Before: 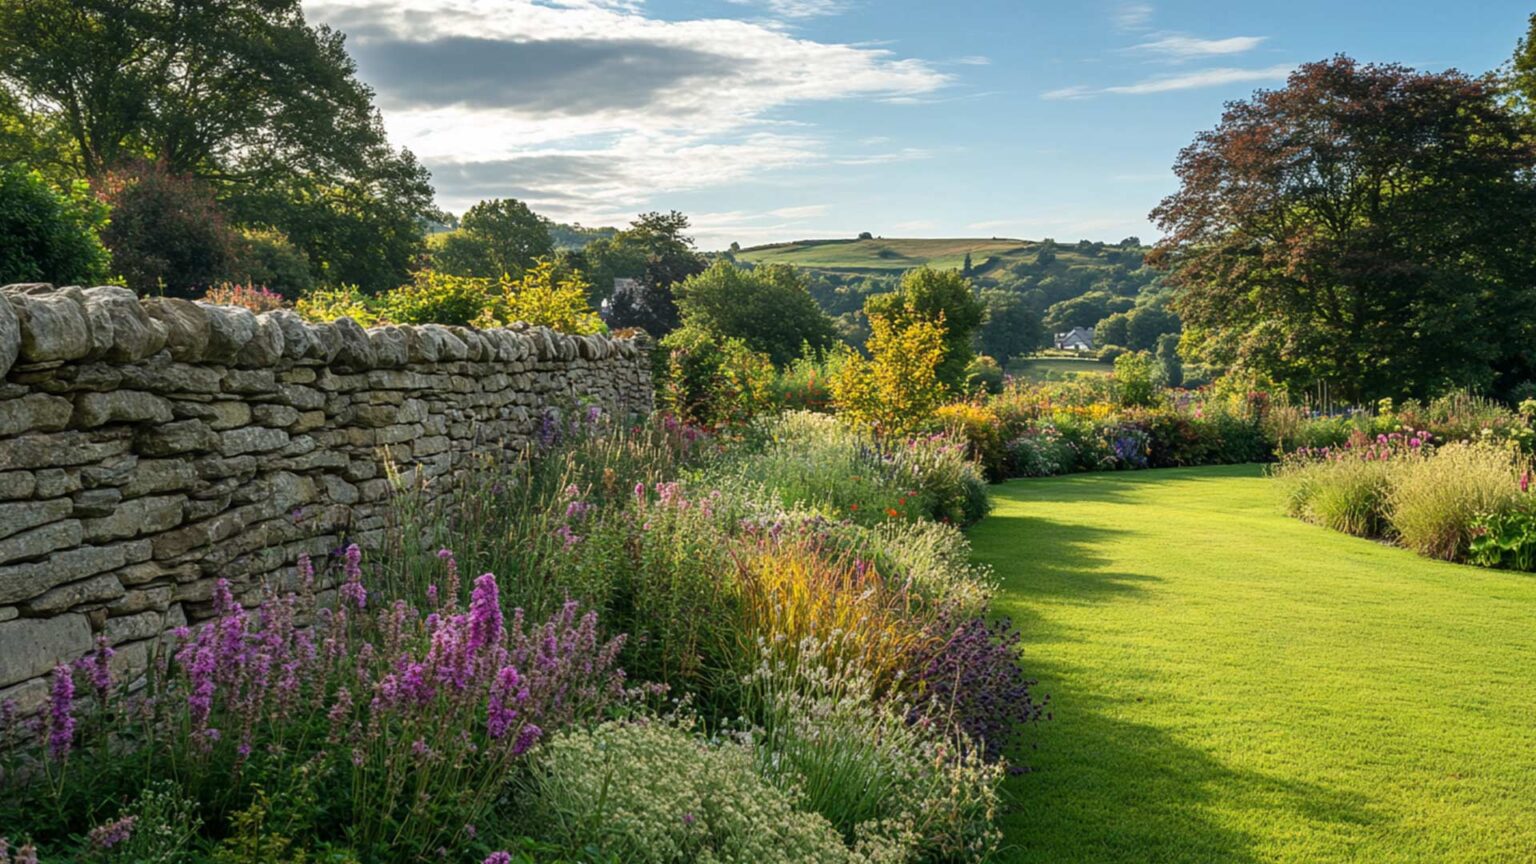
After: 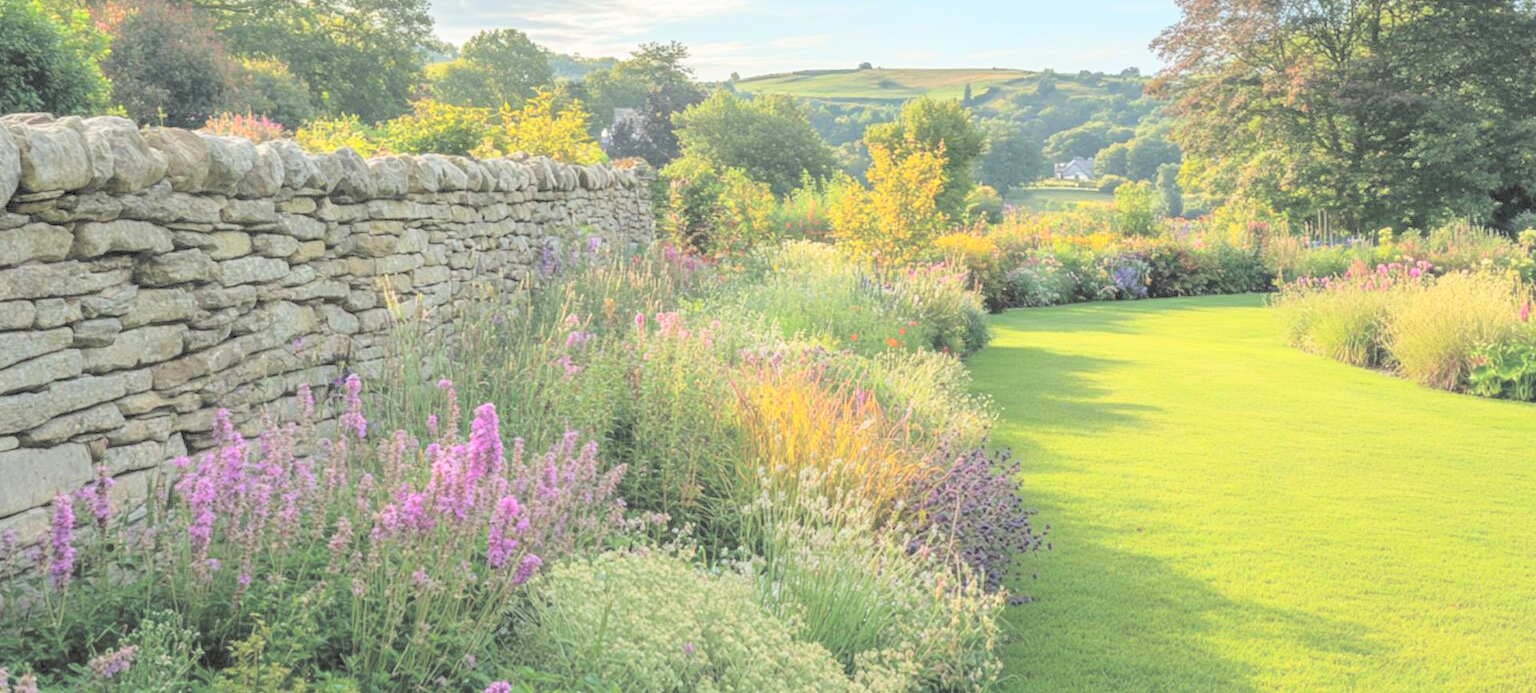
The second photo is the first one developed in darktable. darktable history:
contrast brightness saturation: brightness 0.981
crop and rotate: top 19.76%
